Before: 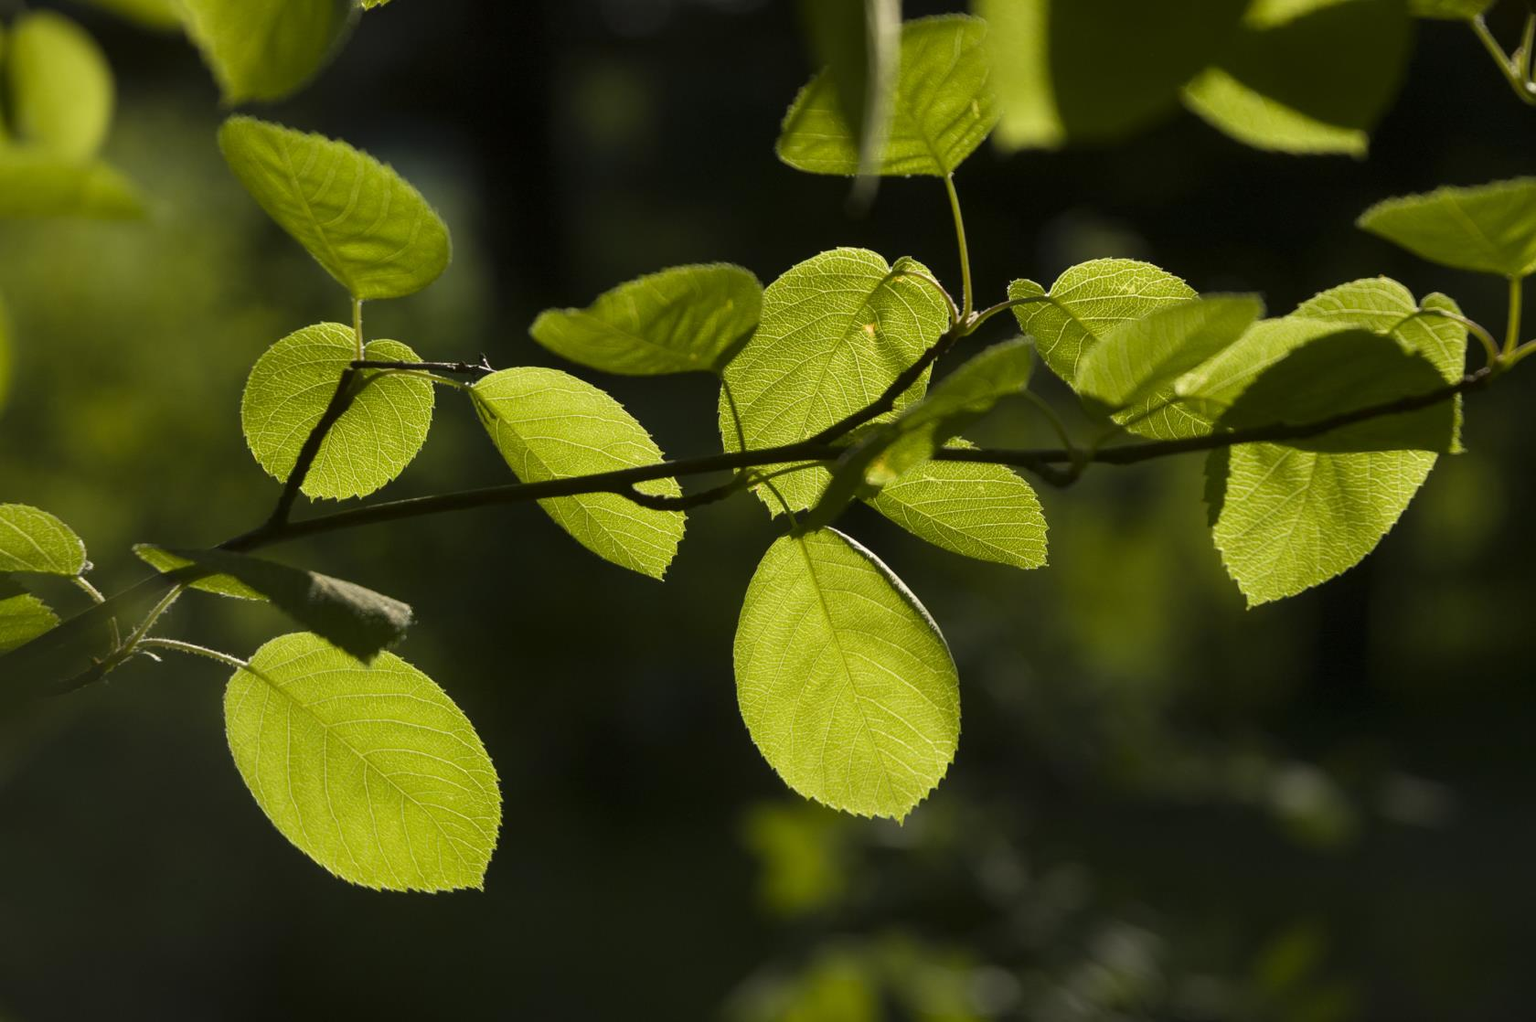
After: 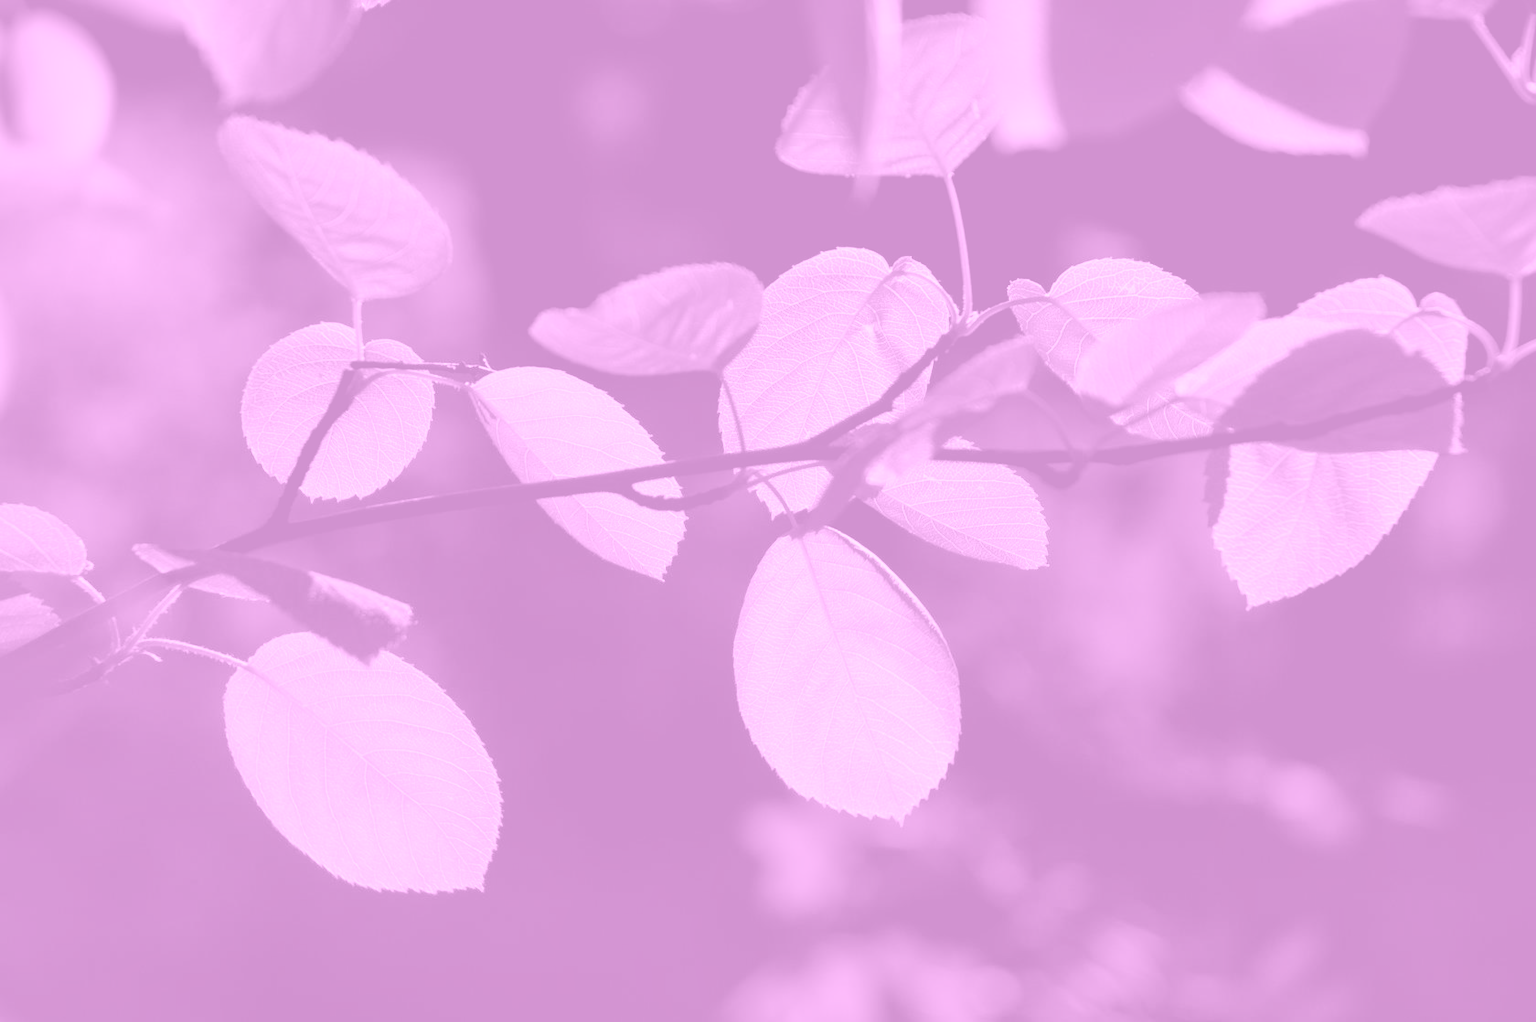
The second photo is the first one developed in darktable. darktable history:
colorize: hue 331.2°, saturation 75%, source mix 30.28%, lightness 70.52%, version 1
color balance: mode lift, gamma, gain (sRGB), lift [0.97, 1, 1, 1], gamma [1.03, 1, 1, 1]
local contrast: mode bilateral grid, contrast 20, coarseness 100, detail 150%, midtone range 0.2
